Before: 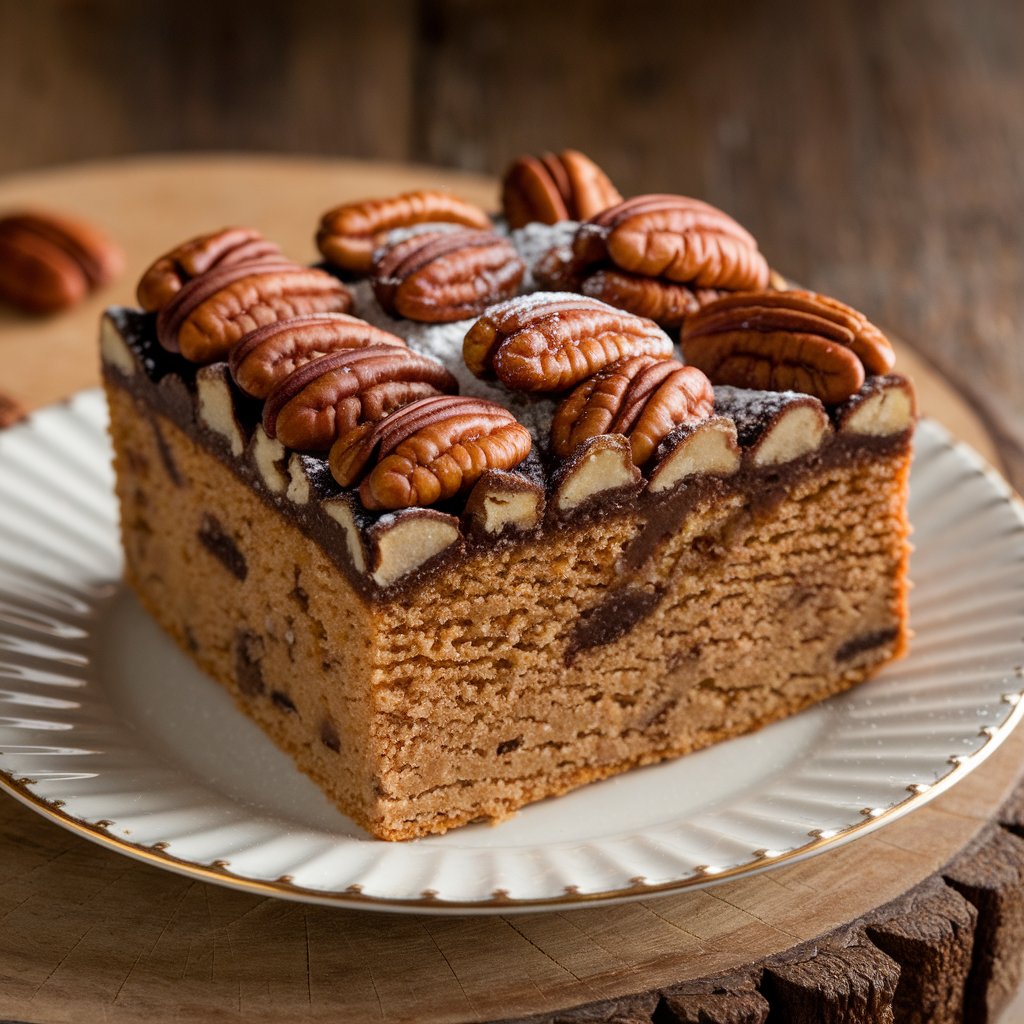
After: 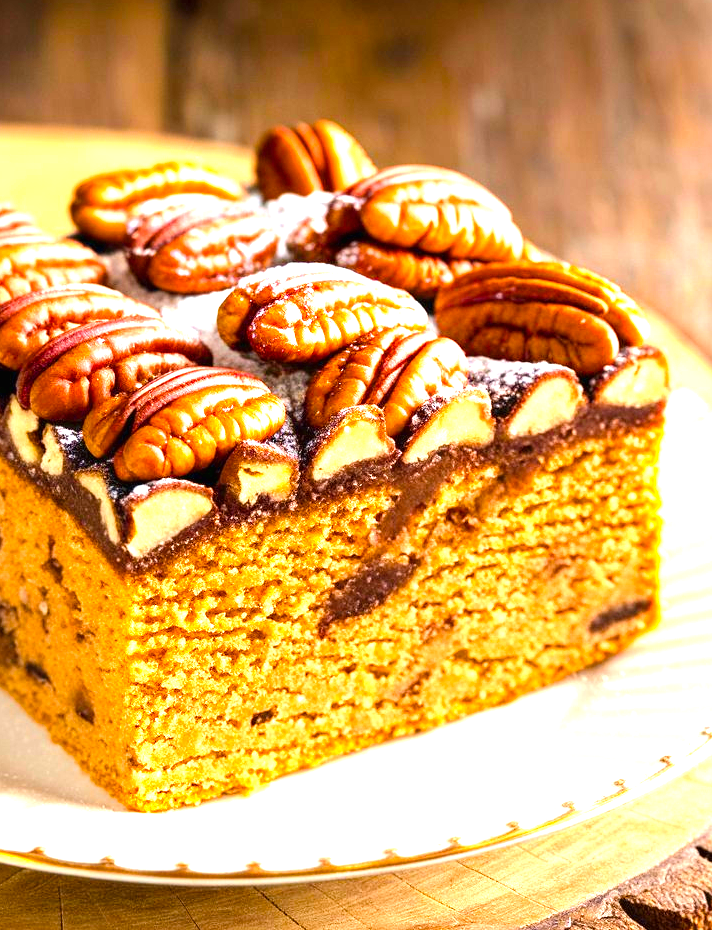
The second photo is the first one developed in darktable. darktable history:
color balance rgb: perceptual saturation grading › global saturation 25%, perceptual brilliance grading › mid-tones 10%, perceptual brilliance grading › shadows 15%, global vibrance 20%
crop and rotate: left 24.034%, top 2.838%, right 6.406%, bottom 6.299%
levels: levels [0, 0.374, 0.749]
exposure: black level correction 0, exposure 1 EV, compensate exposure bias true, compensate highlight preservation false
